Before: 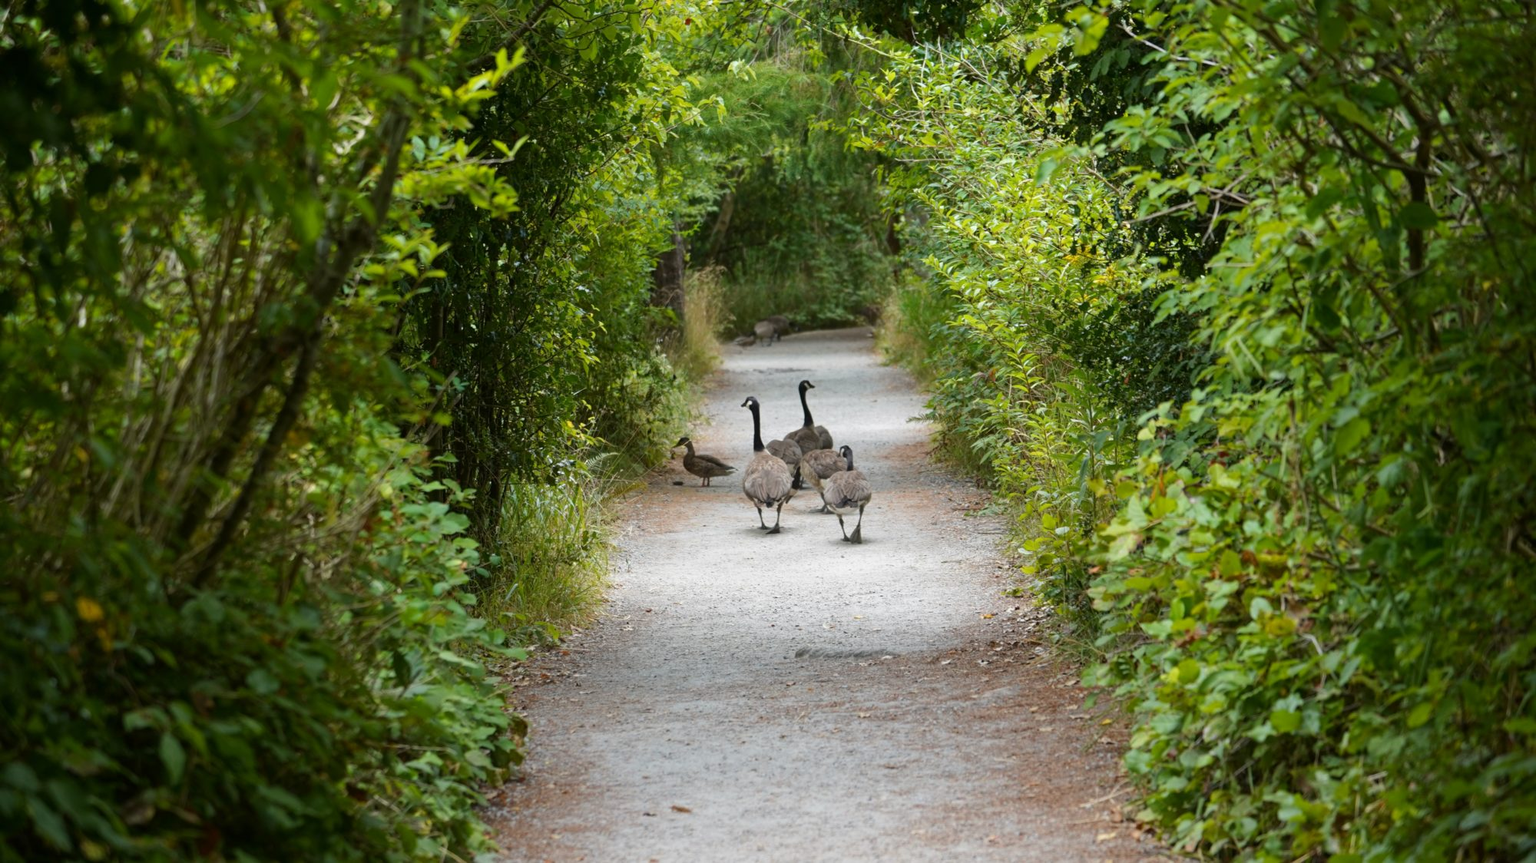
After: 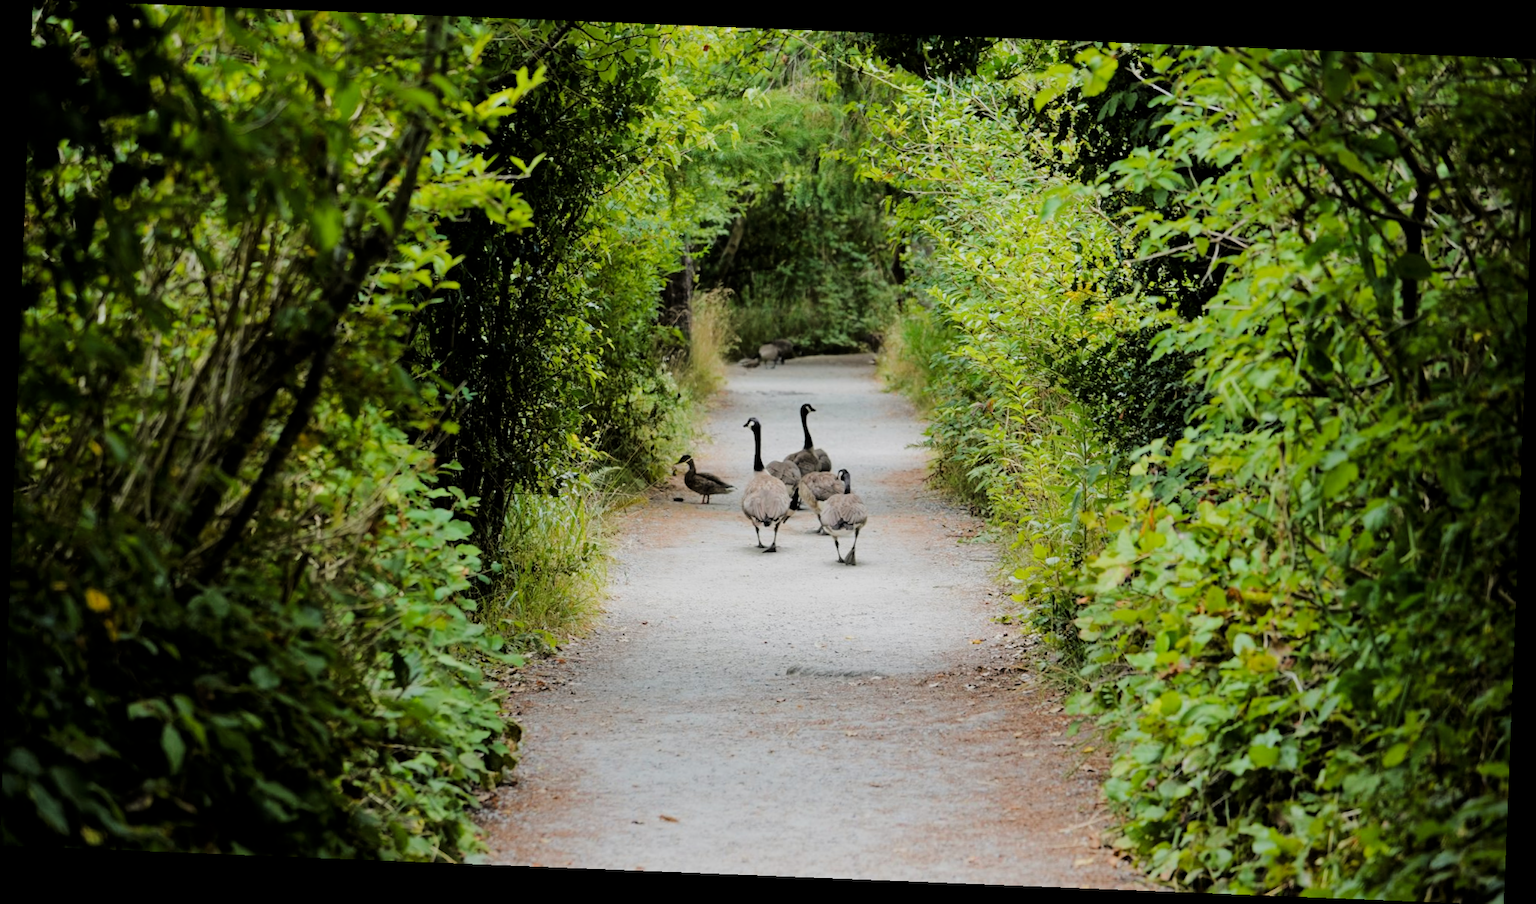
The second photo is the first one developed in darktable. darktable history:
filmic rgb: white relative exposure 3.9 EV, hardness 4.26
rotate and perspective: rotation 2.27°, automatic cropping off
tone curve: curves: ch0 [(0, 0) (0.004, 0) (0.133, 0.076) (0.325, 0.362) (0.879, 0.885) (1, 1)], color space Lab, linked channels, preserve colors none
